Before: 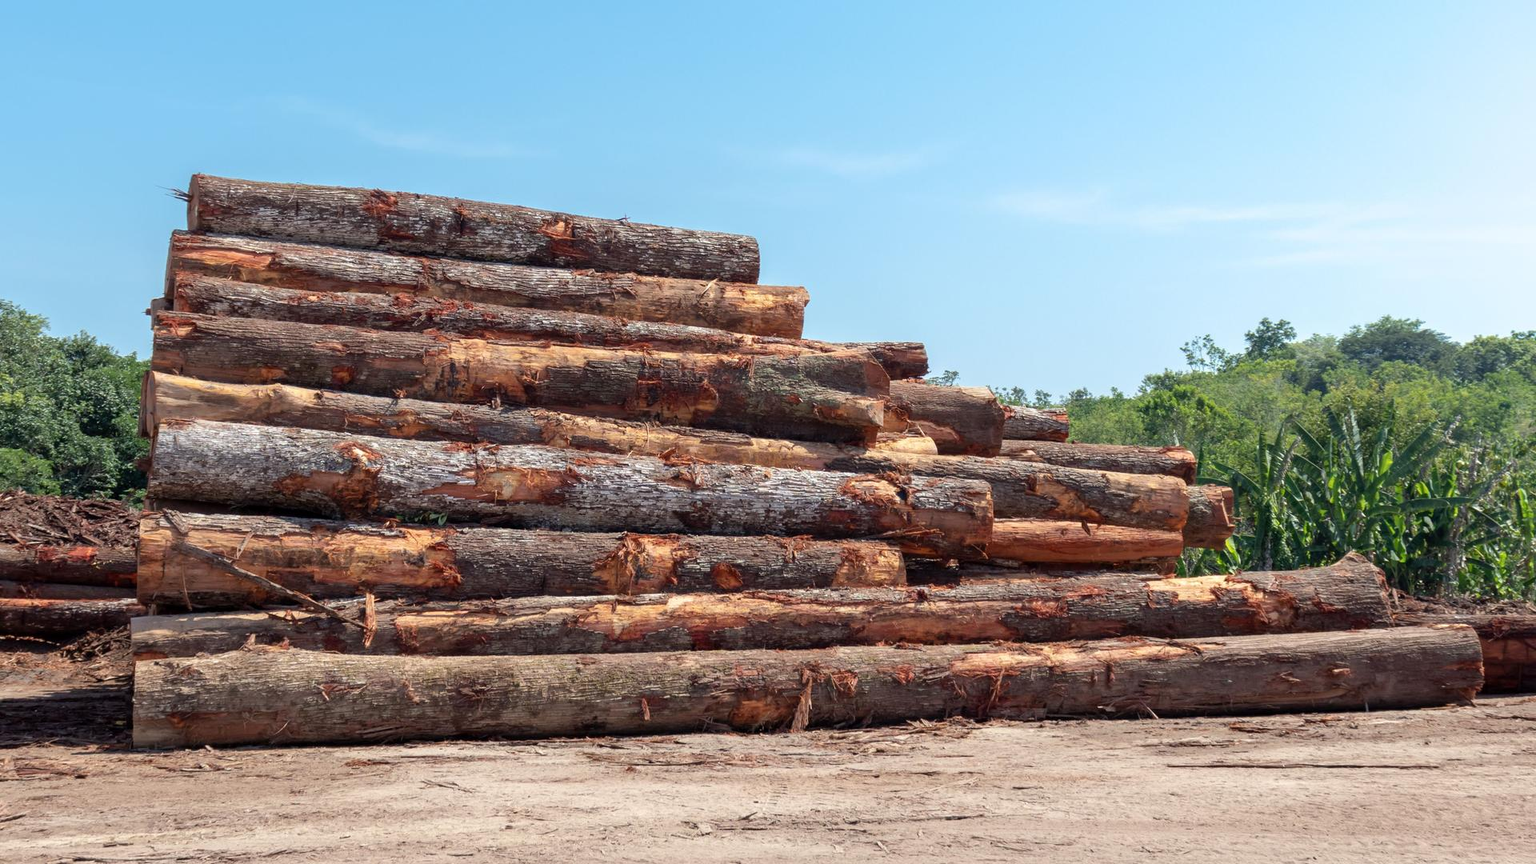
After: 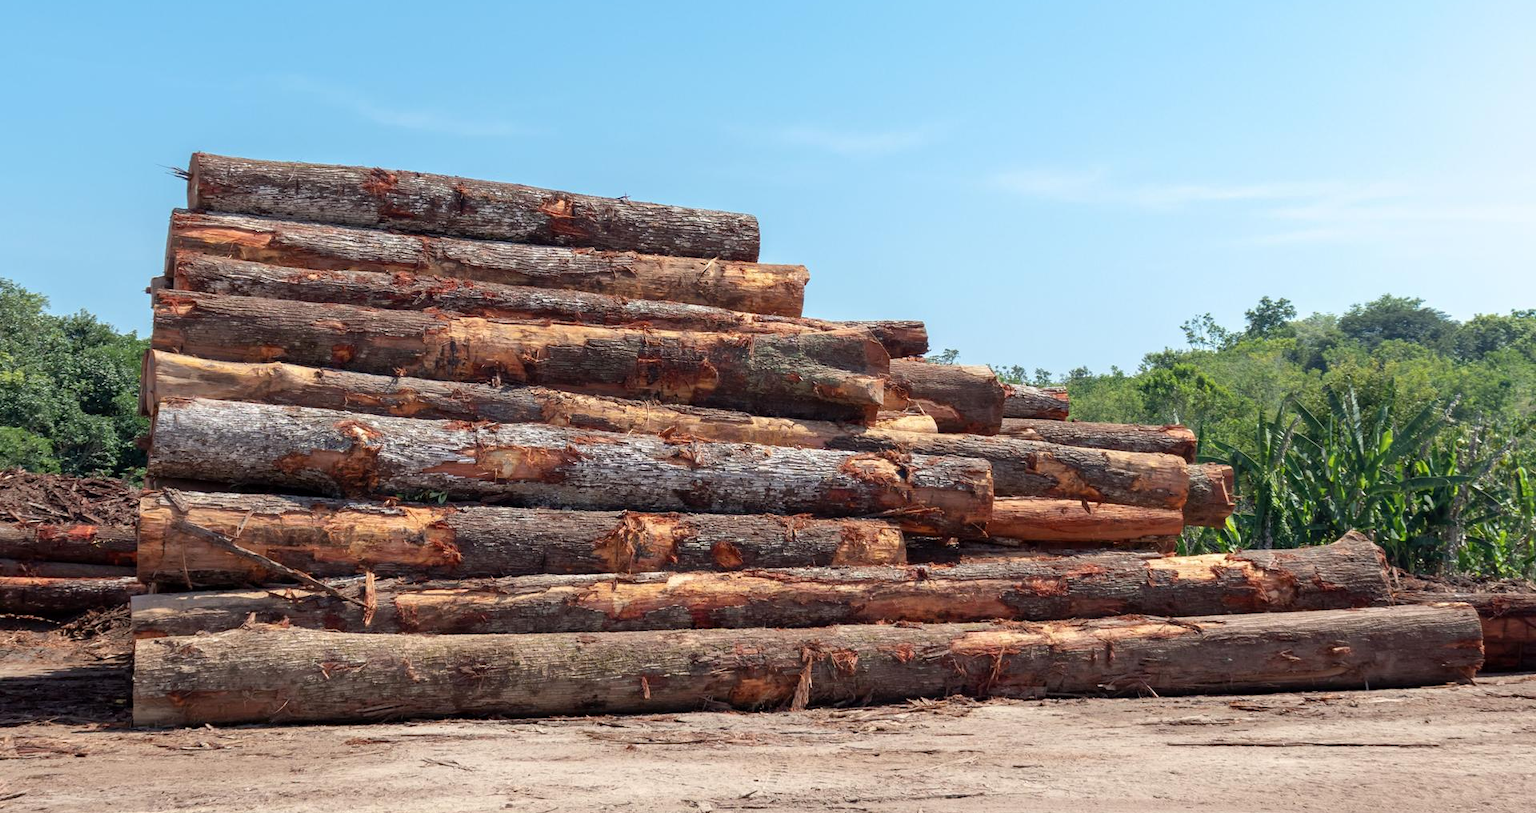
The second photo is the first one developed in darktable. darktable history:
crop and rotate: top 2.596%, bottom 3.212%
